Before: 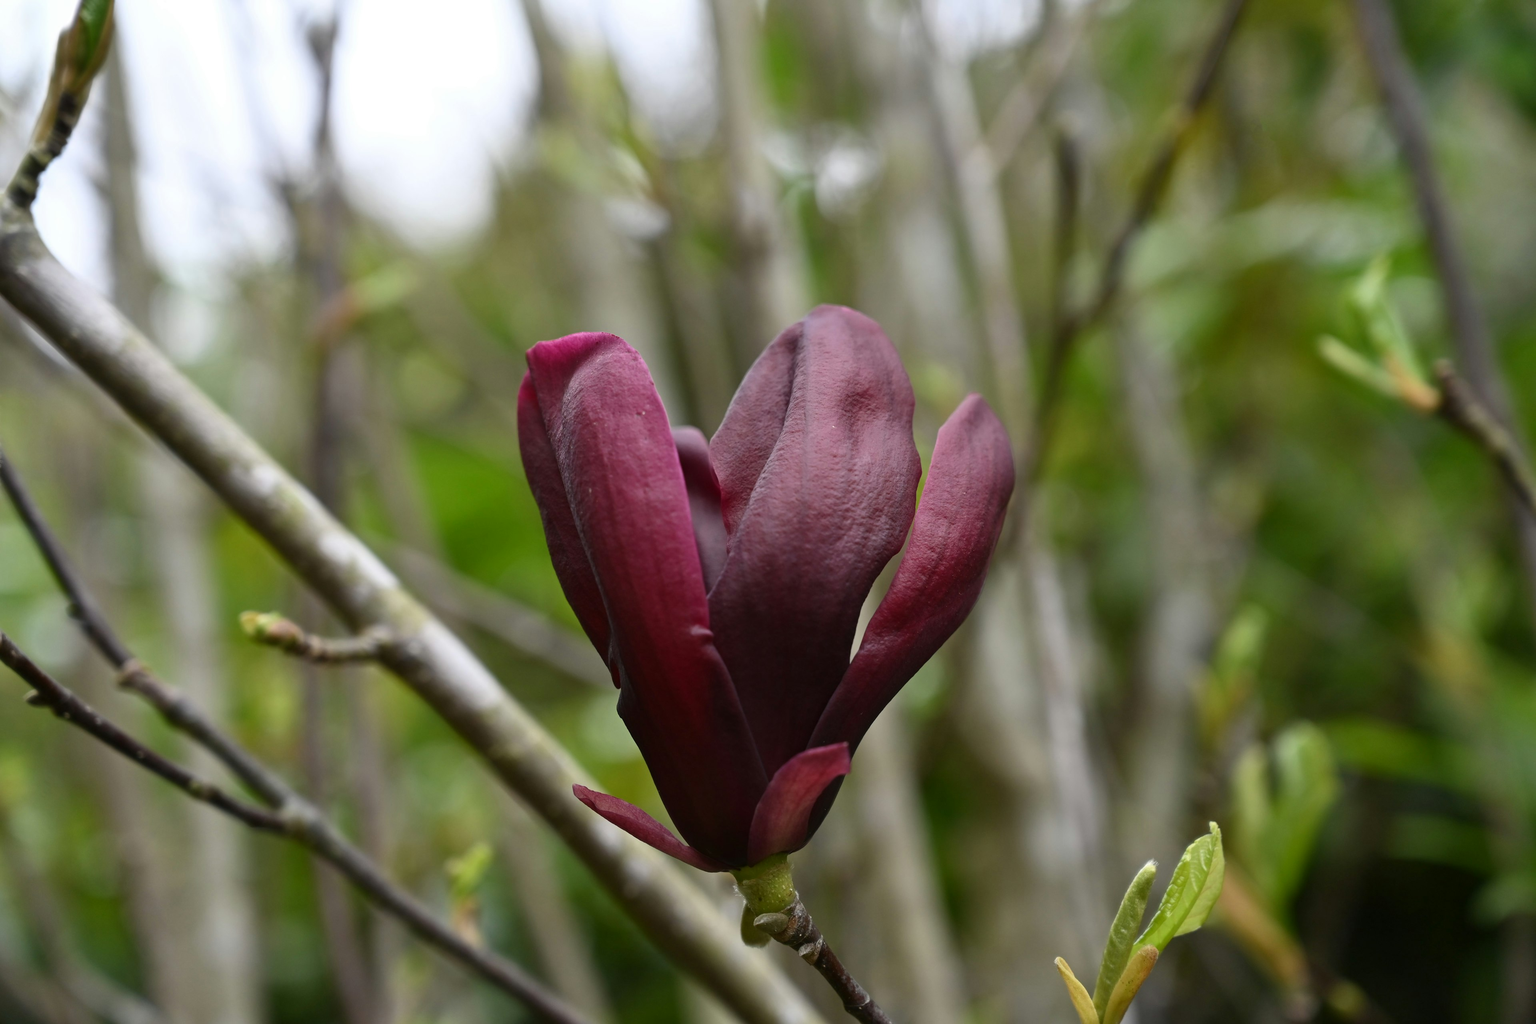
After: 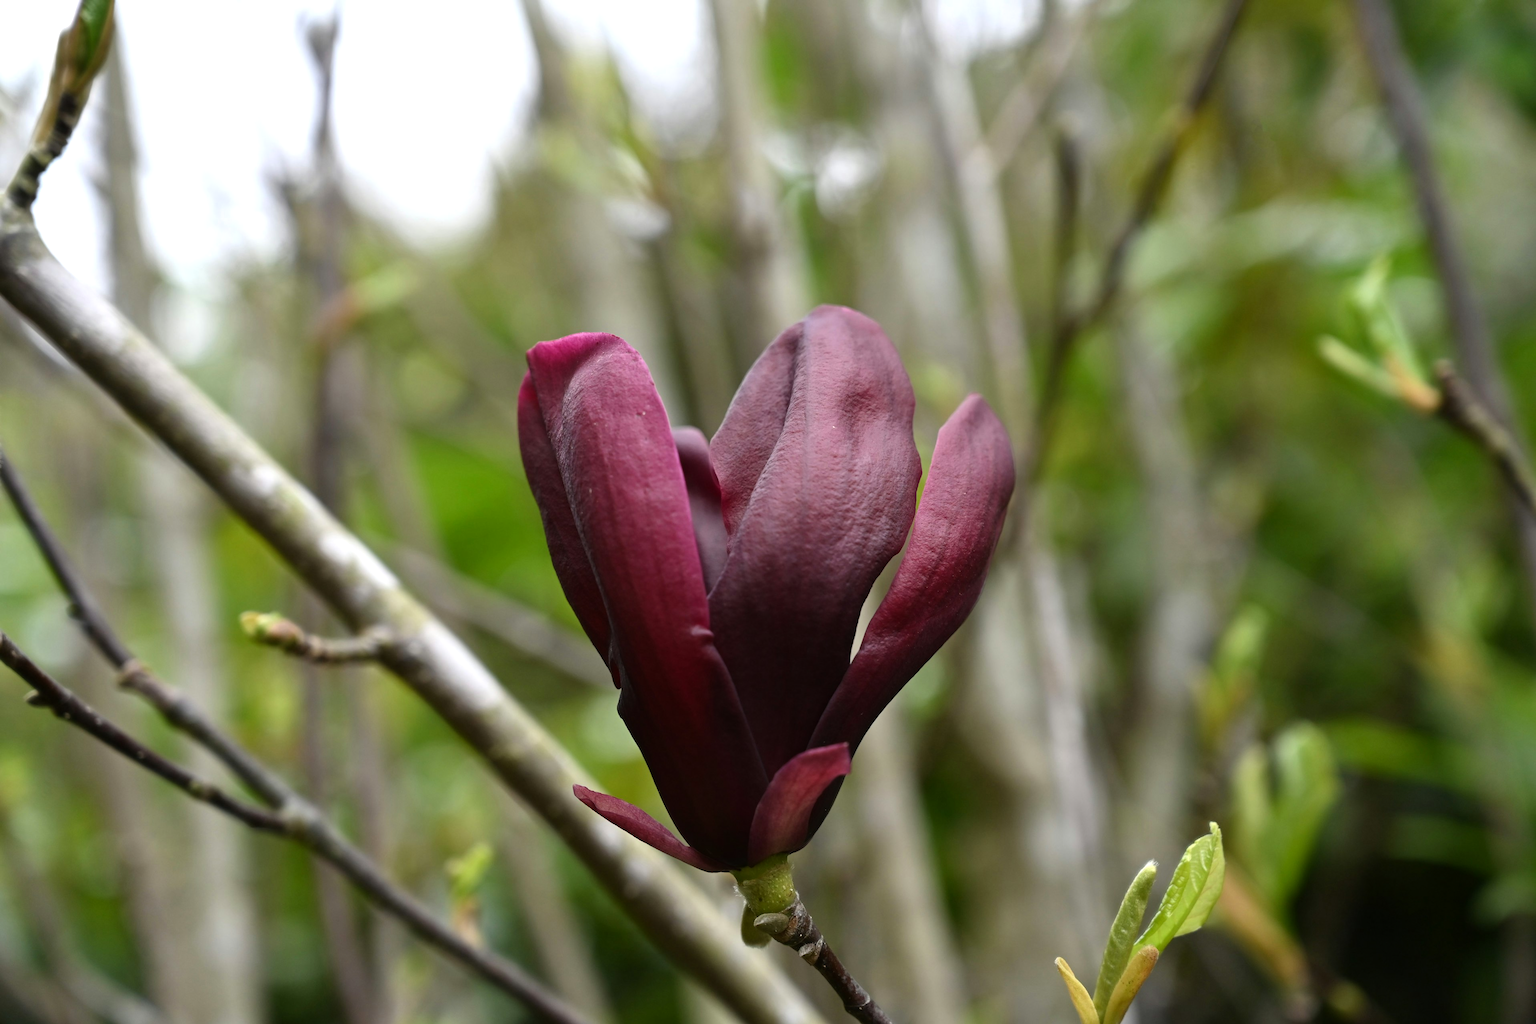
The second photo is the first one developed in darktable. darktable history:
tone equalizer: -8 EV -0.387 EV, -7 EV -0.383 EV, -6 EV -0.318 EV, -5 EV -0.233 EV, -3 EV 0.195 EV, -2 EV 0.361 EV, -1 EV 0.363 EV, +0 EV 0.41 EV
